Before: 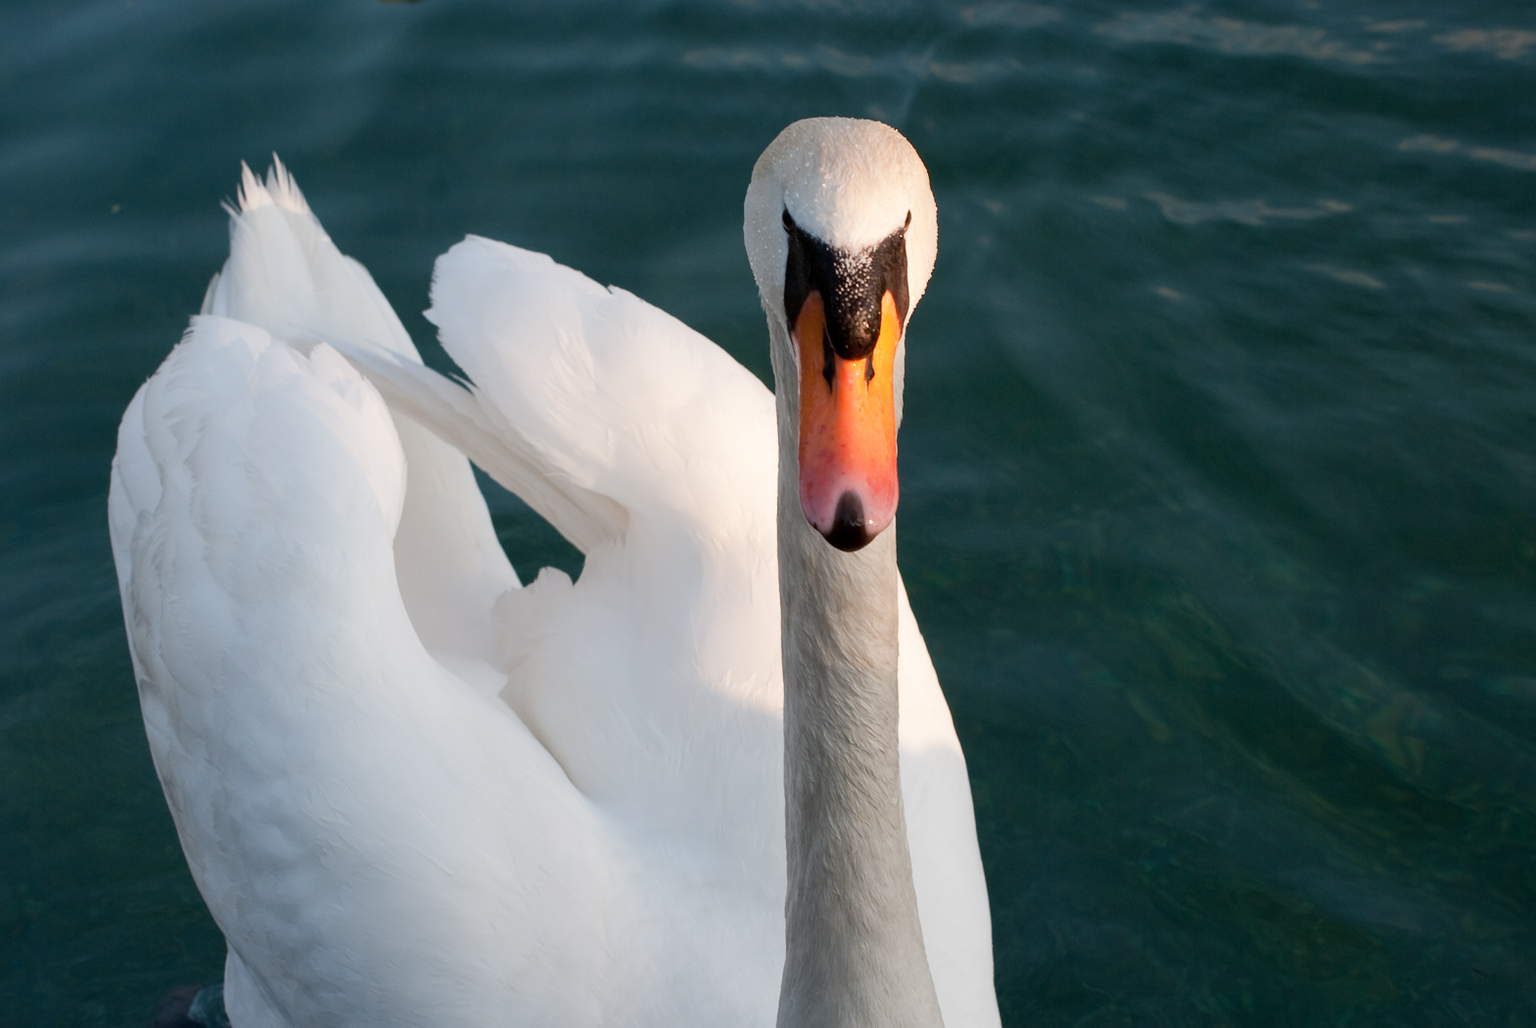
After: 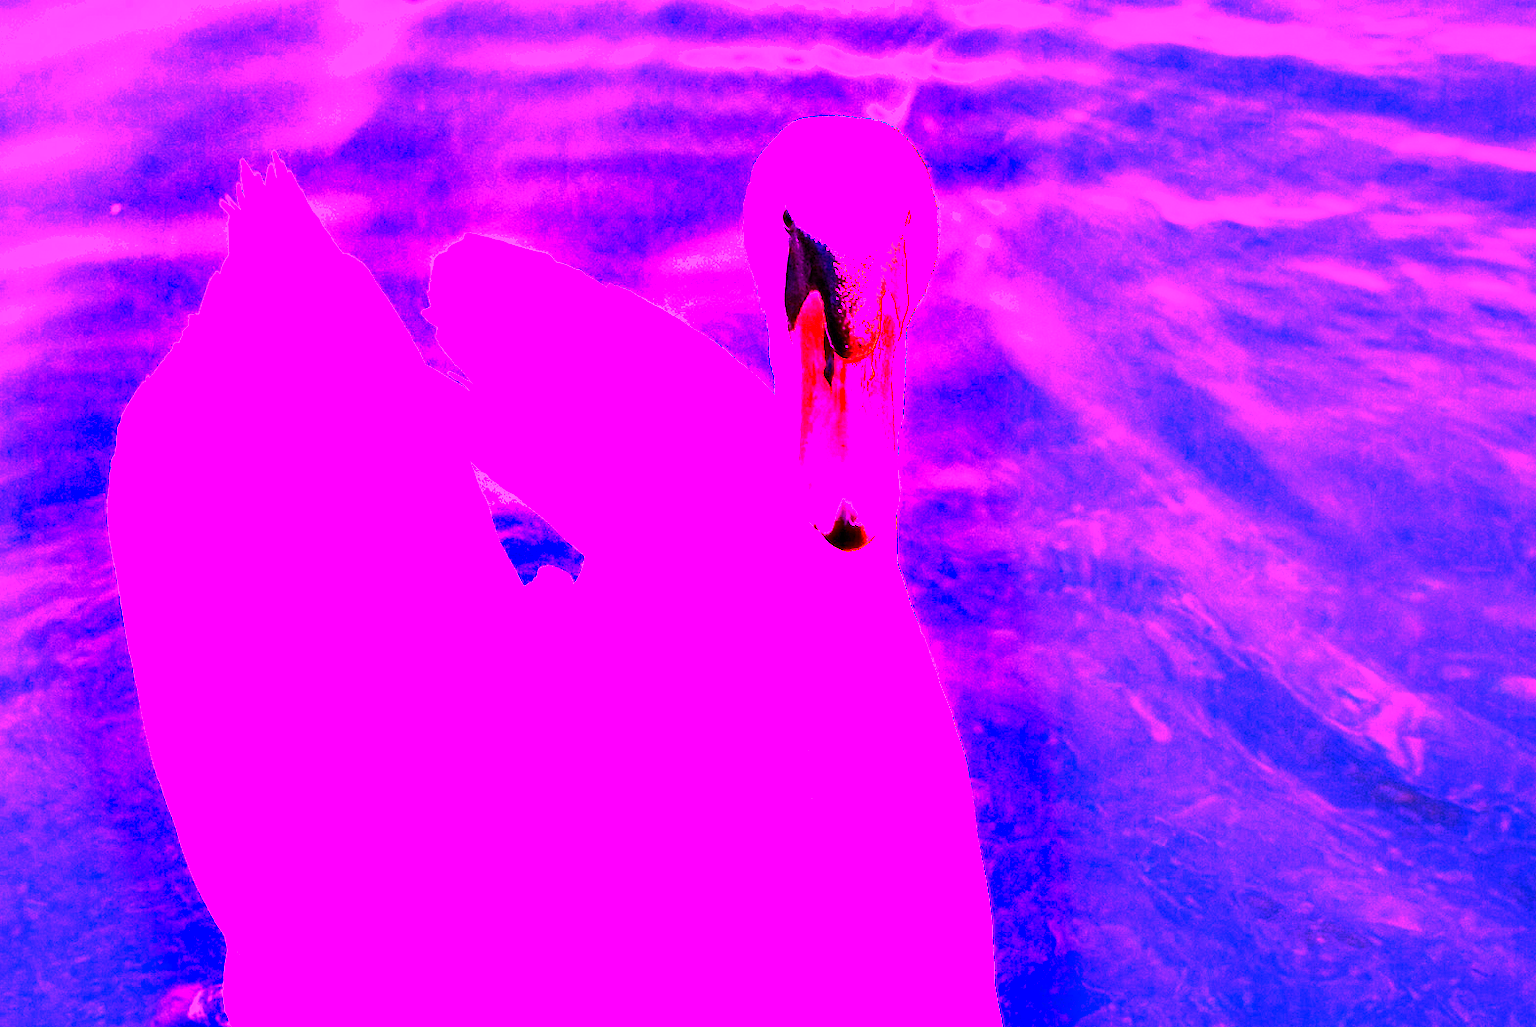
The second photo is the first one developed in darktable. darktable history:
shadows and highlights: shadows 20.55, highlights -20.99, soften with gaussian
white balance: red 8, blue 8
